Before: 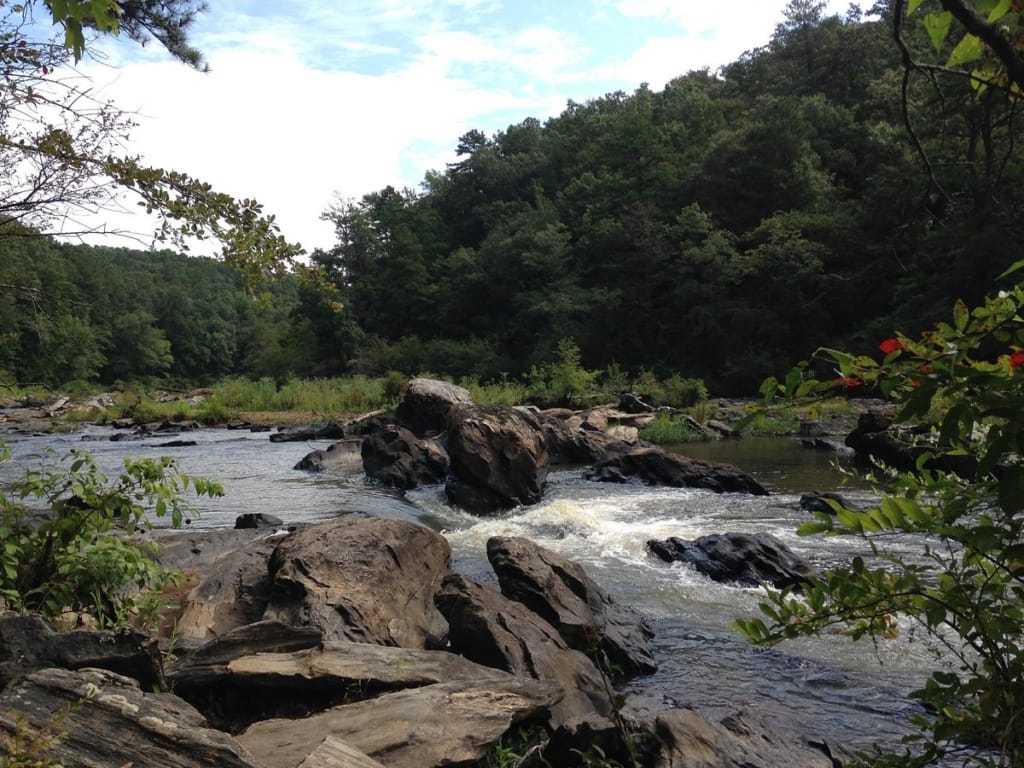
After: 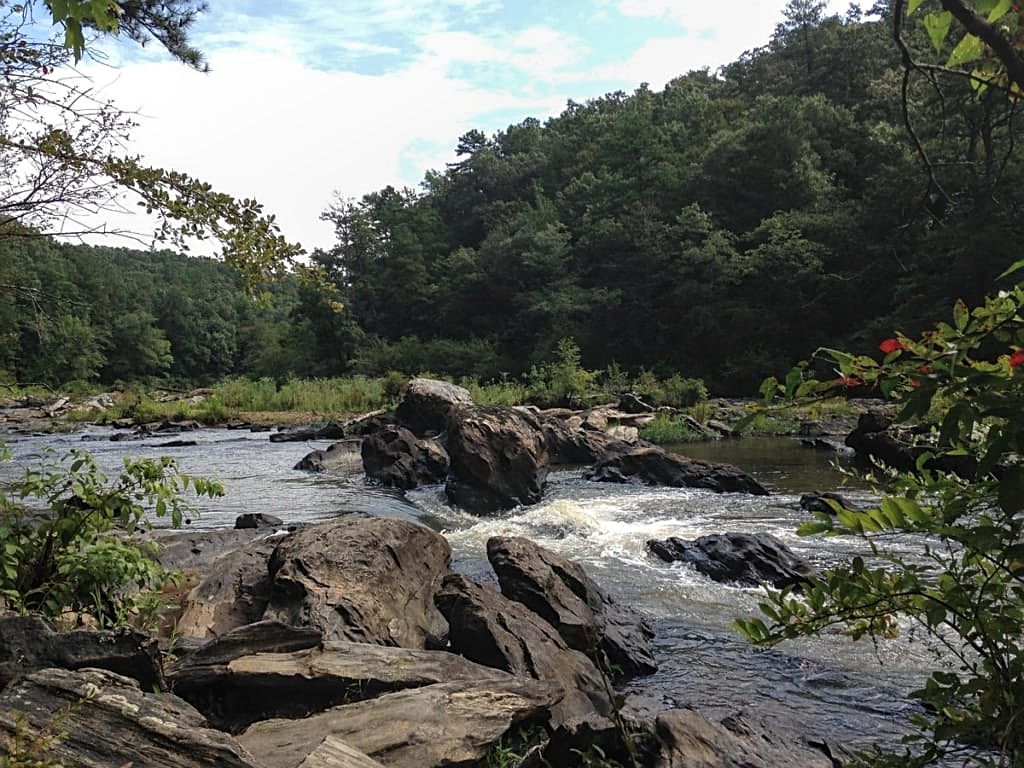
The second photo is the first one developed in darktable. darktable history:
exposure: black level correction -0.003, exposure 0.033 EV, compensate exposure bias true, compensate highlight preservation false
local contrast: on, module defaults
sharpen: on, module defaults
